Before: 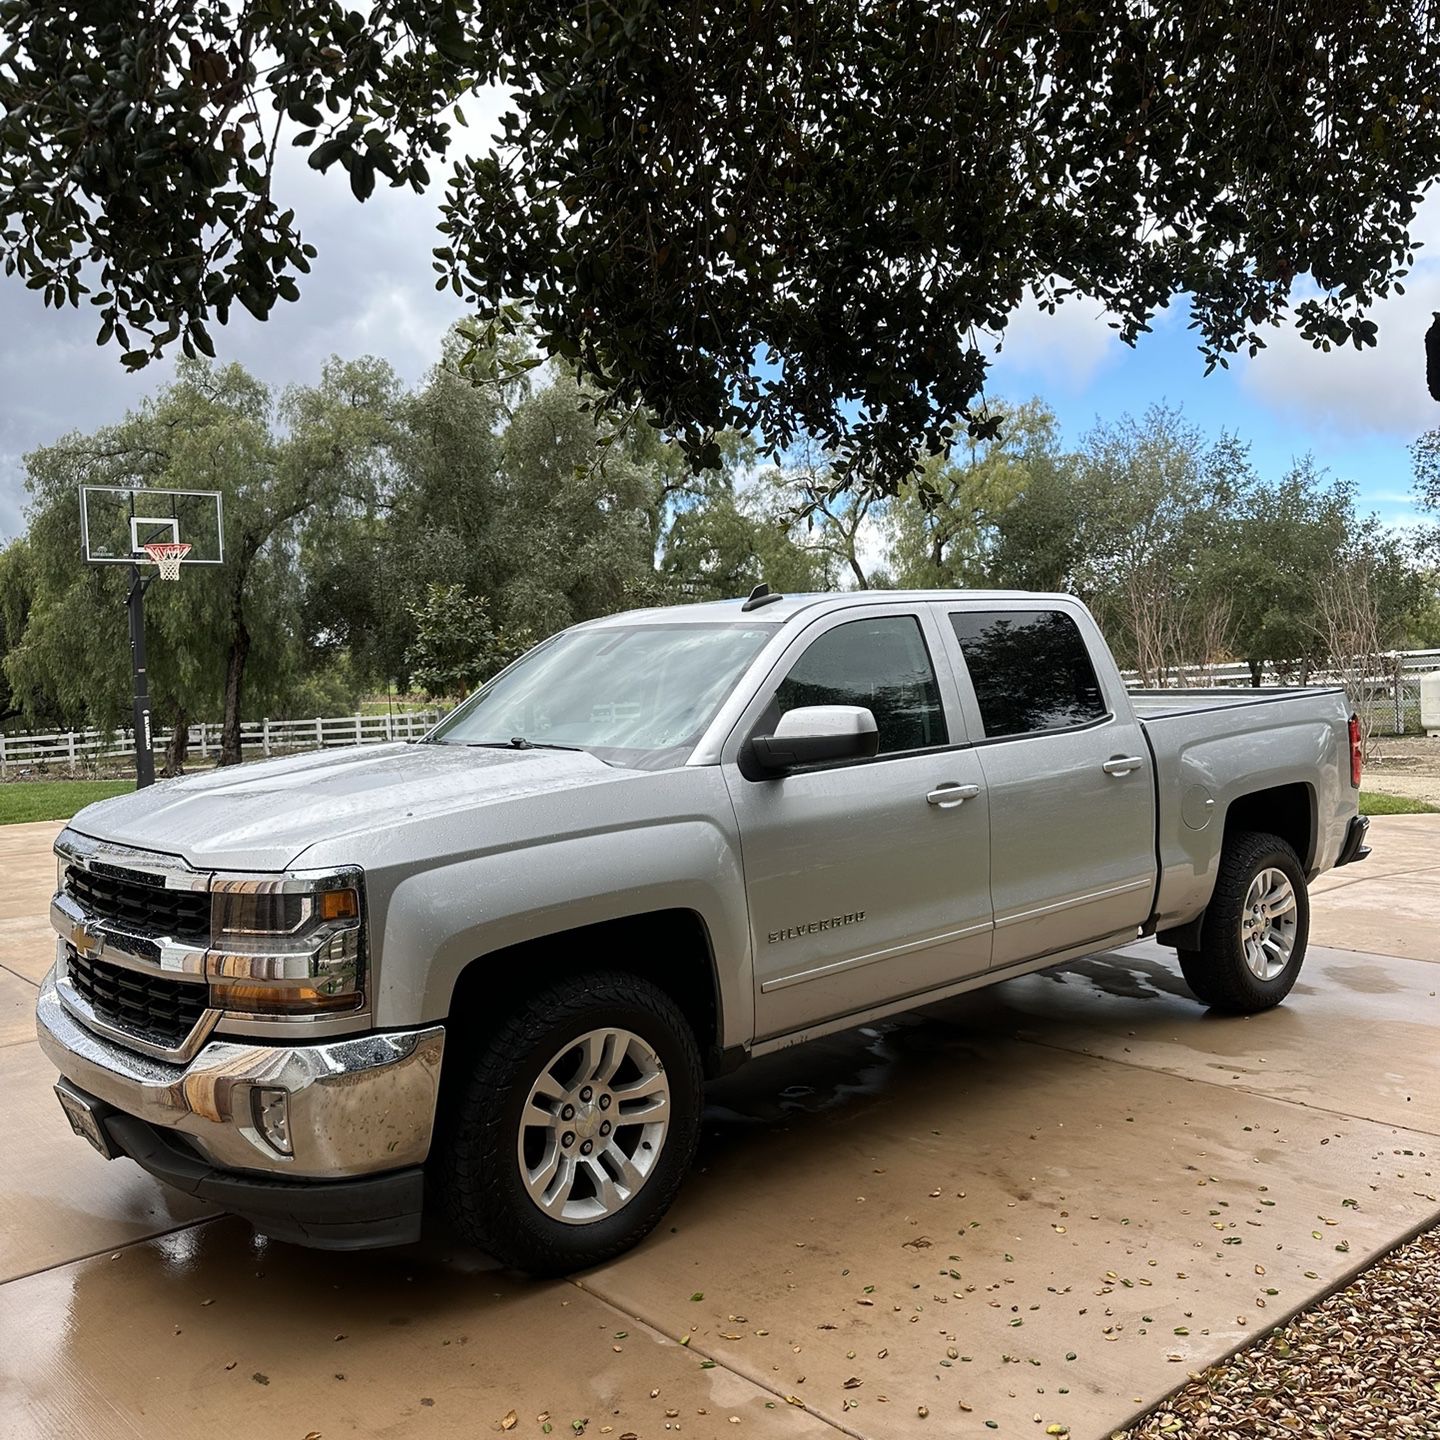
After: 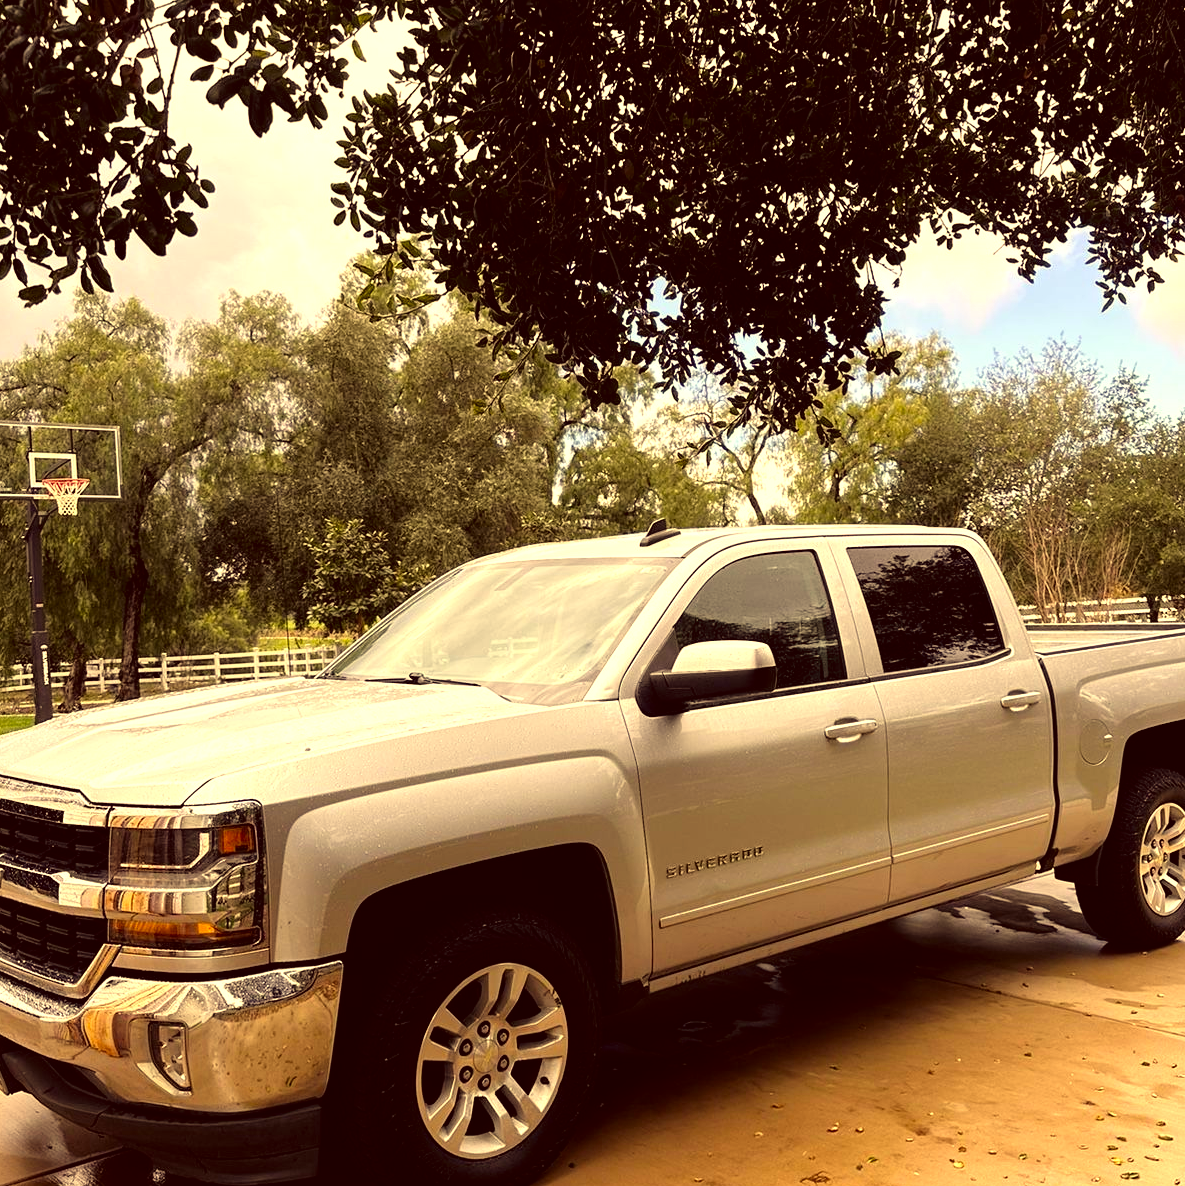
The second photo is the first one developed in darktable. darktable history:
tone equalizer: -8 EV -0.729 EV, -7 EV -0.728 EV, -6 EV -0.602 EV, -5 EV -0.381 EV, -3 EV 0.38 EV, -2 EV 0.6 EV, -1 EV 0.675 EV, +0 EV 0.742 EV
color correction: highlights a* 10.03, highlights b* 38.63, shadows a* 14.33, shadows b* 3.06
crop and rotate: left 7.136%, top 4.514%, right 10.516%, bottom 13.07%
